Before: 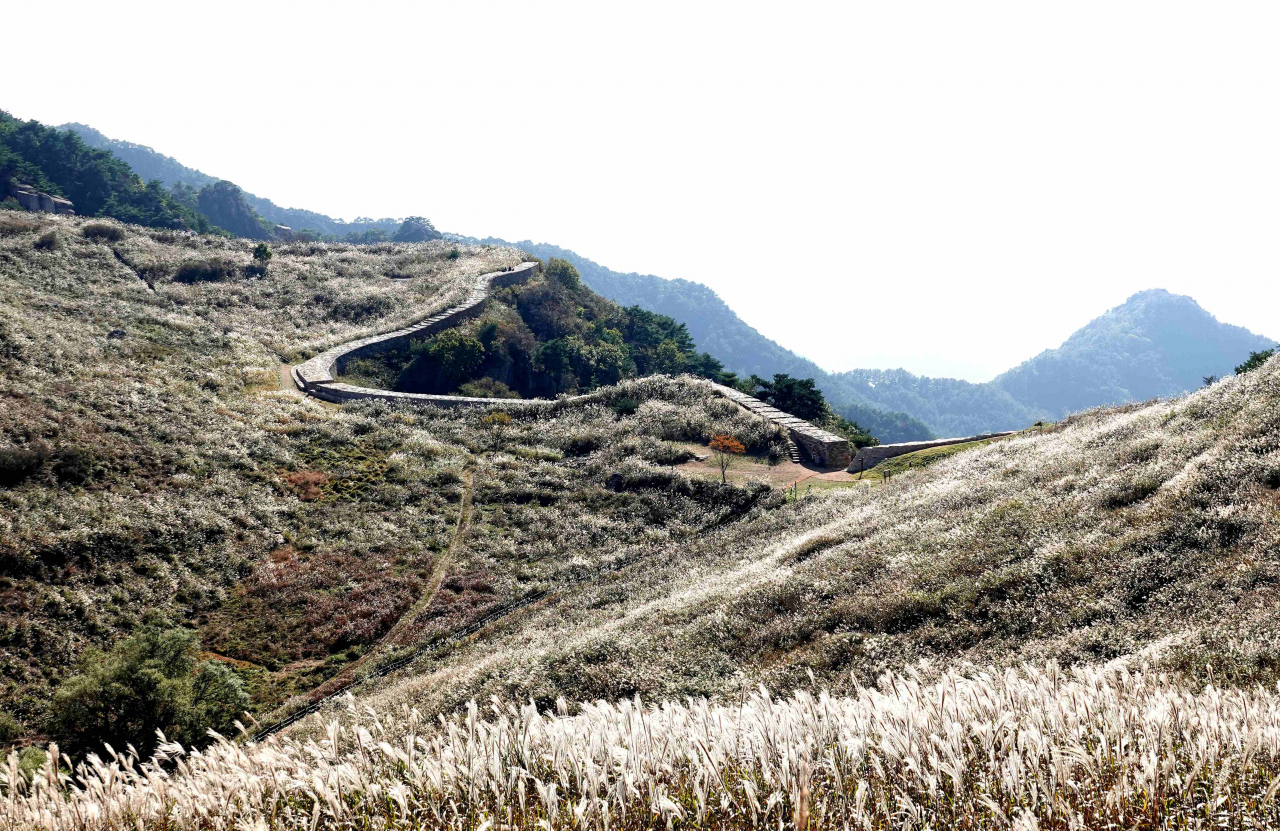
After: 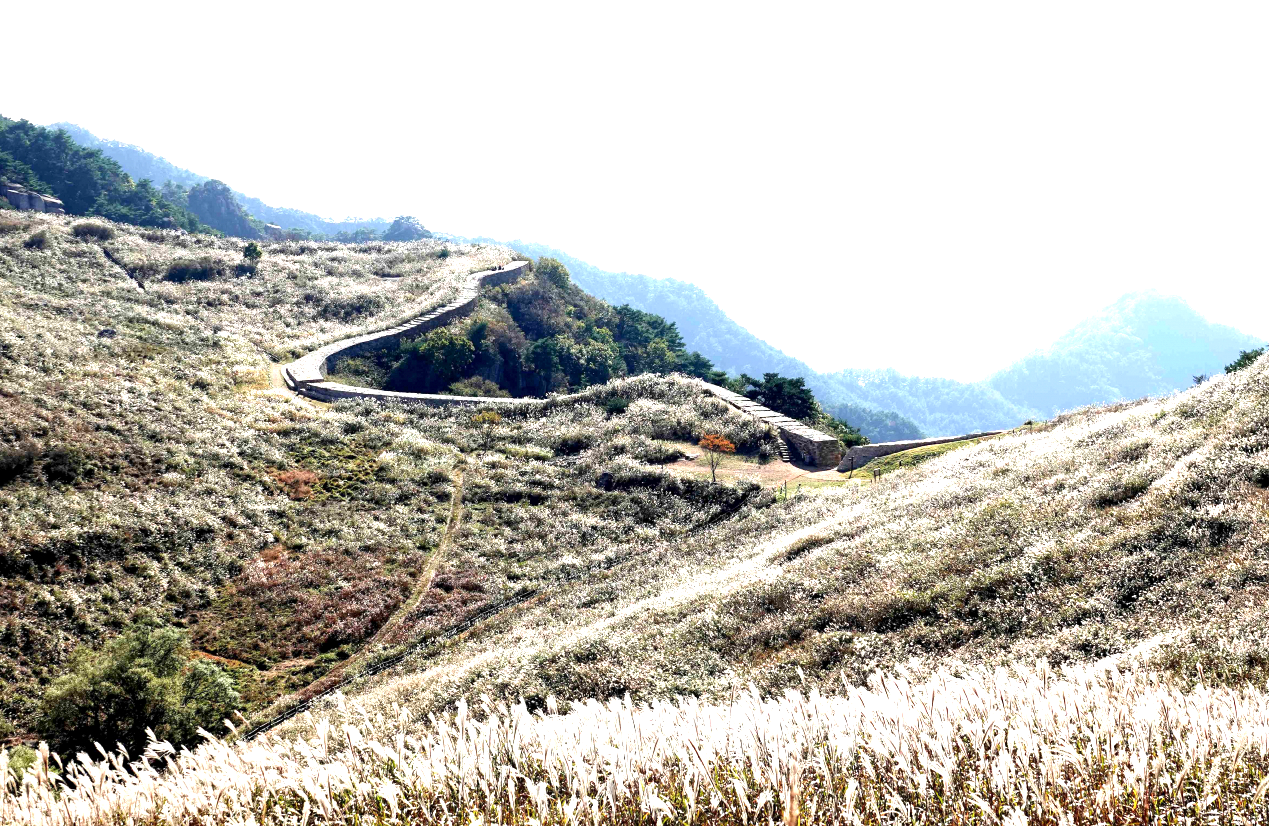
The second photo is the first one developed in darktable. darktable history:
exposure: black level correction 0.001, exposure 0.959 EV, compensate highlight preservation false
crop and rotate: left 0.807%, top 0.174%, bottom 0.33%
